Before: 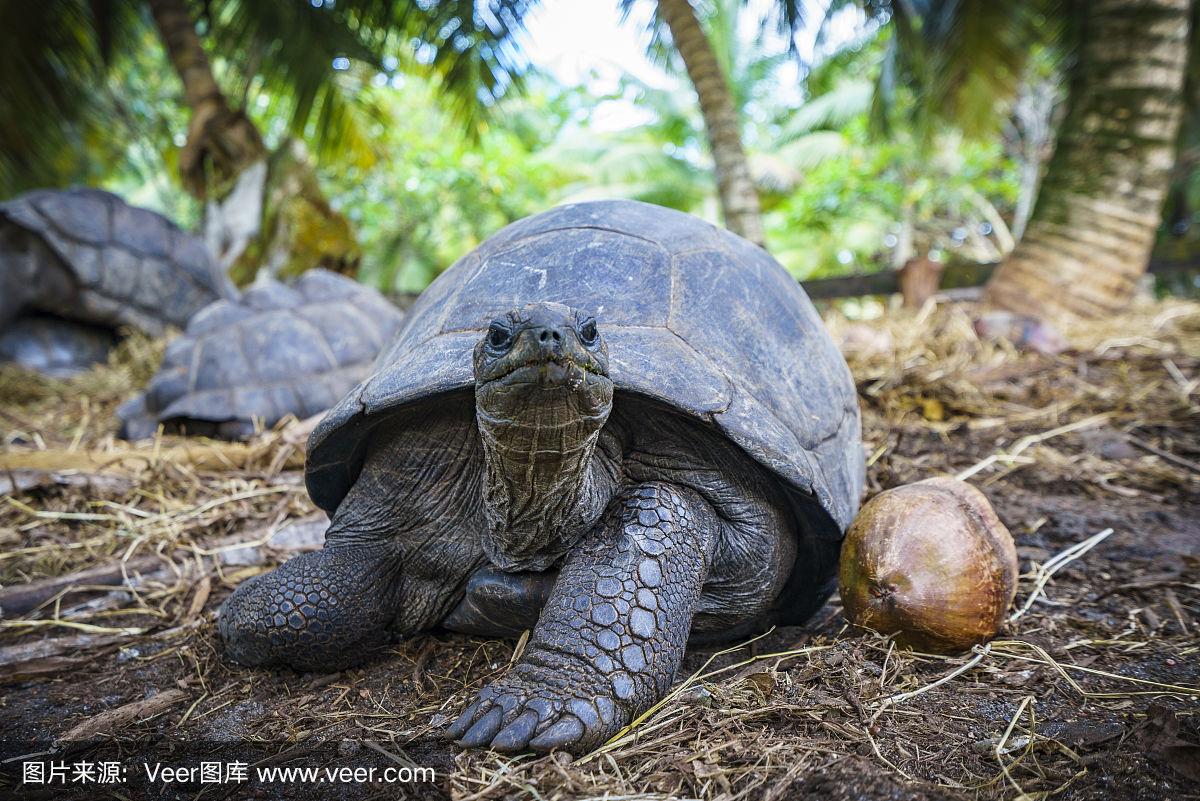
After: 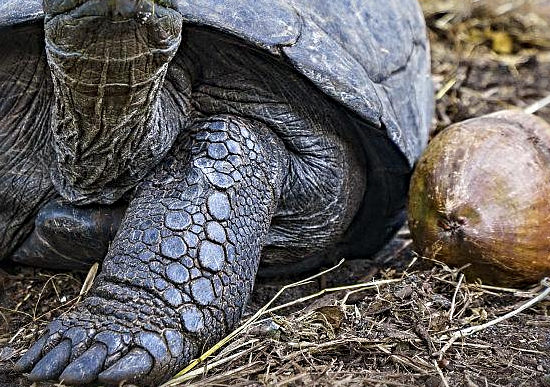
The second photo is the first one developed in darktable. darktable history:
sharpen: radius 4.883
crop: left 35.976%, top 45.819%, right 18.162%, bottom 5.807%
